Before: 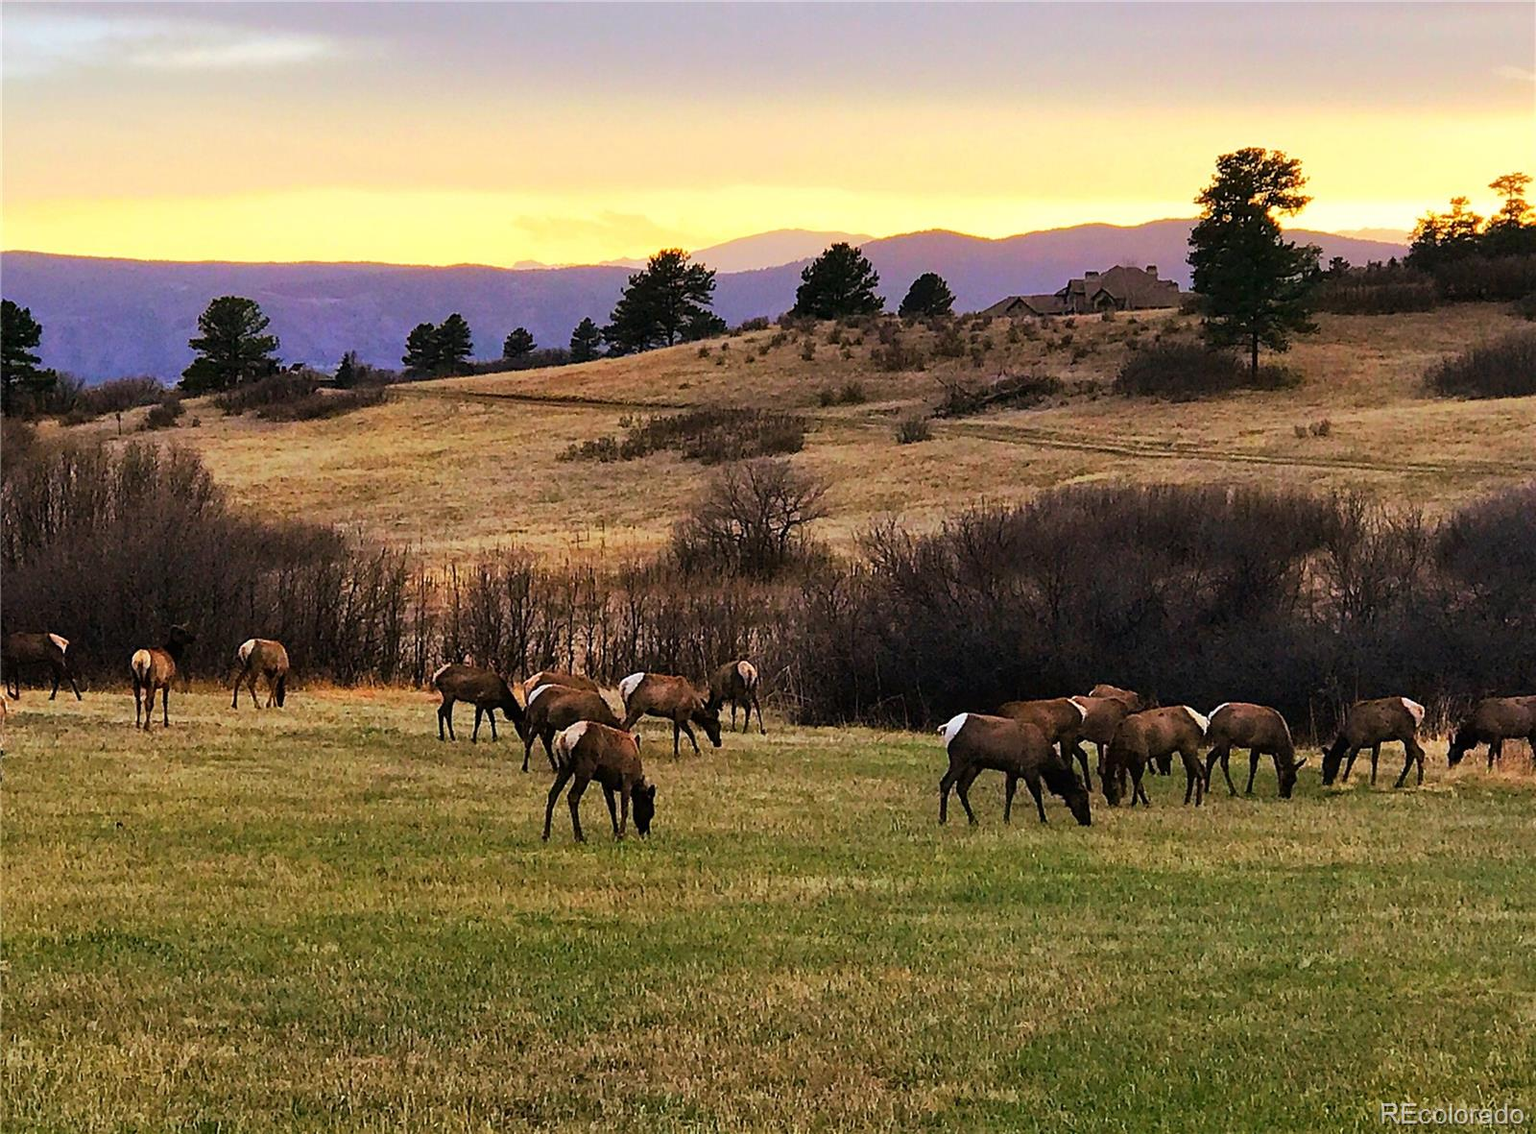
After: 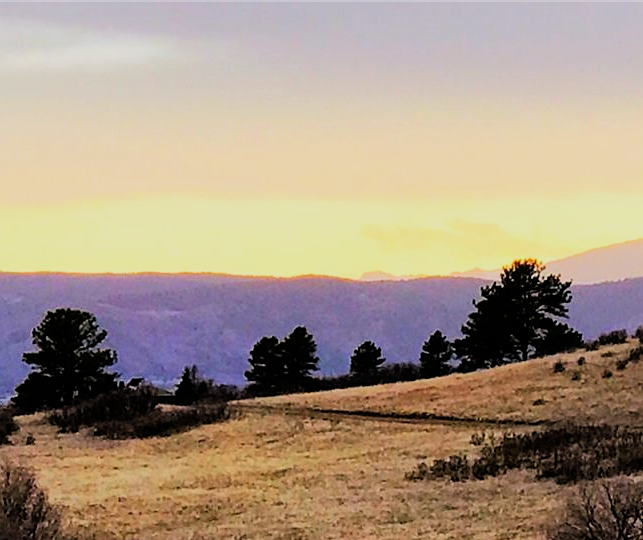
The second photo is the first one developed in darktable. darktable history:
filmic rgb: black relative exposure -5.09 EV, white relative exposure 3.97 EV, threshold 2.94 EV, hardness 2.9, contrast 1.298, highlights saturation mix -29.14%, enable highlight reconstruction true
crop and rotate: left 10.883%, top 0.081%, right 48.918%, bottom 54.142%
